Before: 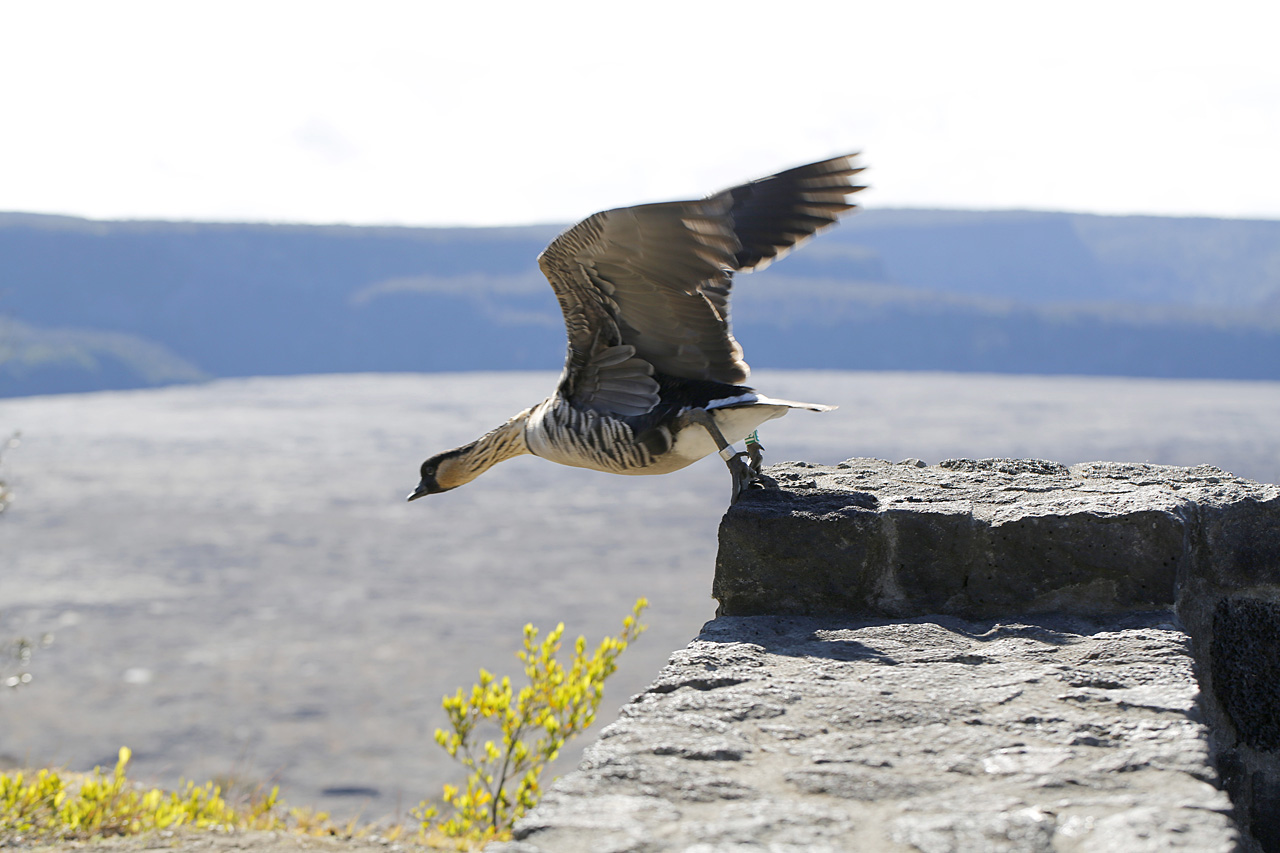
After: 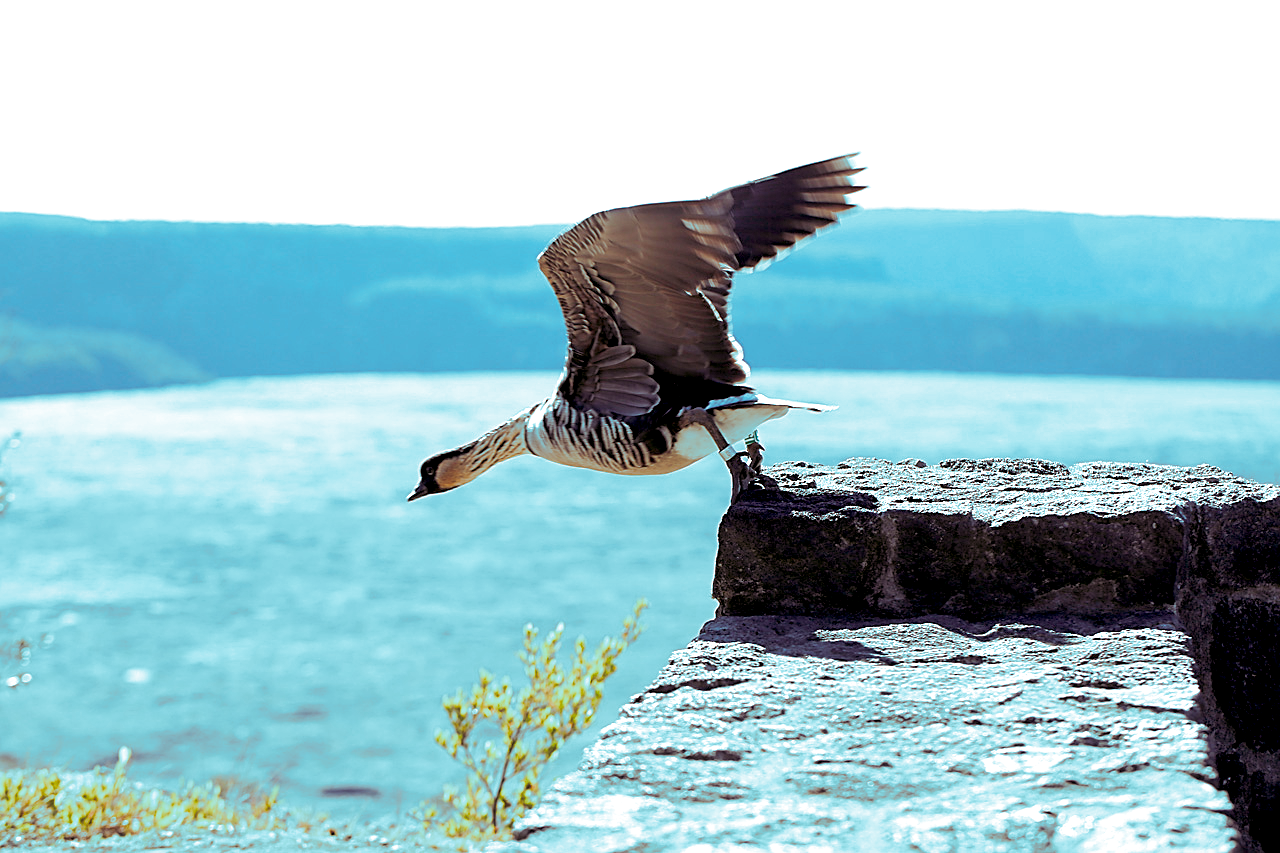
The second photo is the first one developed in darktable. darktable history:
exposure: black level correction 0.011, exposure 1.088 EV, compensate exposure bias true, compensate highlight preservation false
split-toning: shadows › hue 327.6°, highlights › hue 198°, highlights › saturation 0.55, balance -21.25, compress 0%
sharpen: on, module defaults
